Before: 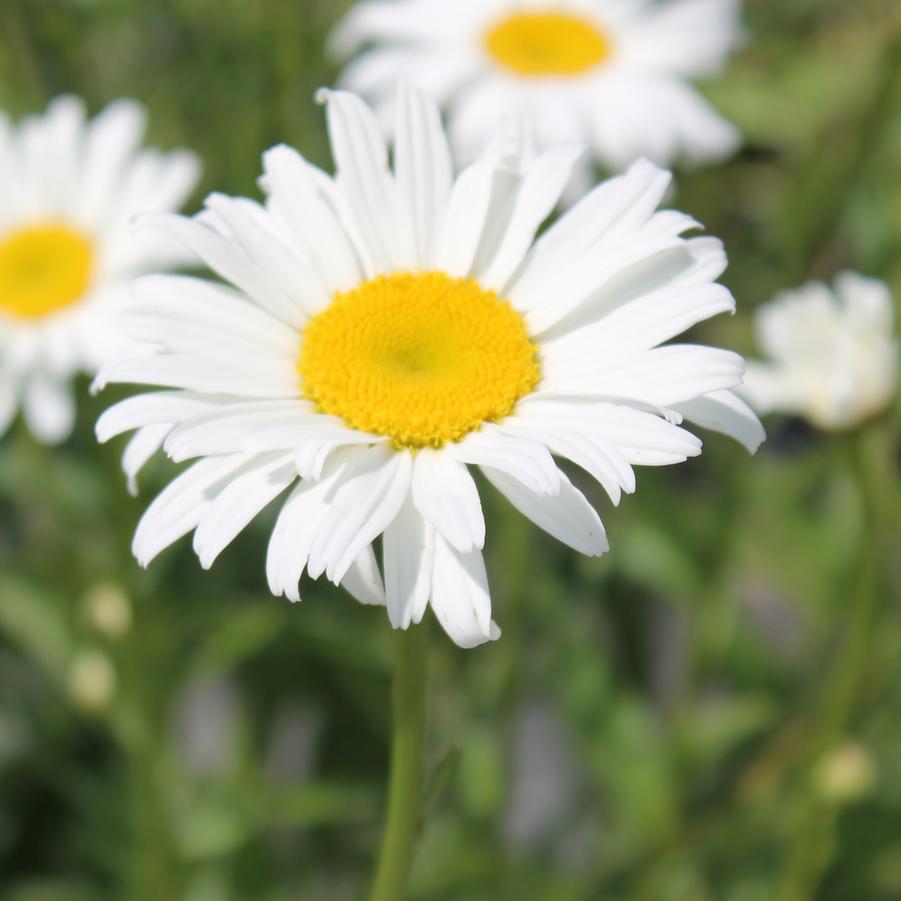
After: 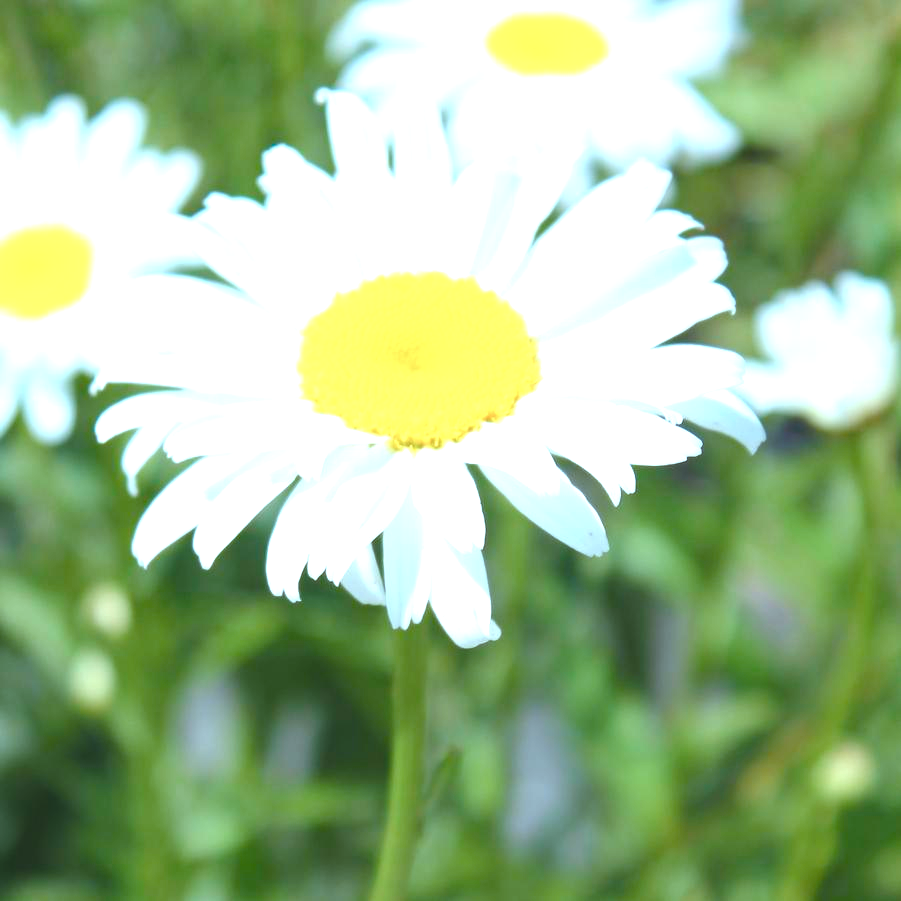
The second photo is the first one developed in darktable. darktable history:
exposure: black level correction -0.006, exposure 1 EV, compensate highlight preservation false
color balance rgb: linear chroma grading › global chroma 9.868%, perceptual saturation grading › global saturation 39.294%, perceptual saturation grading › highlights -50.146%, perceptual saturation grading › shadows 30.037%
color correction: highlights a* -11.98, highlights b* -15.76
